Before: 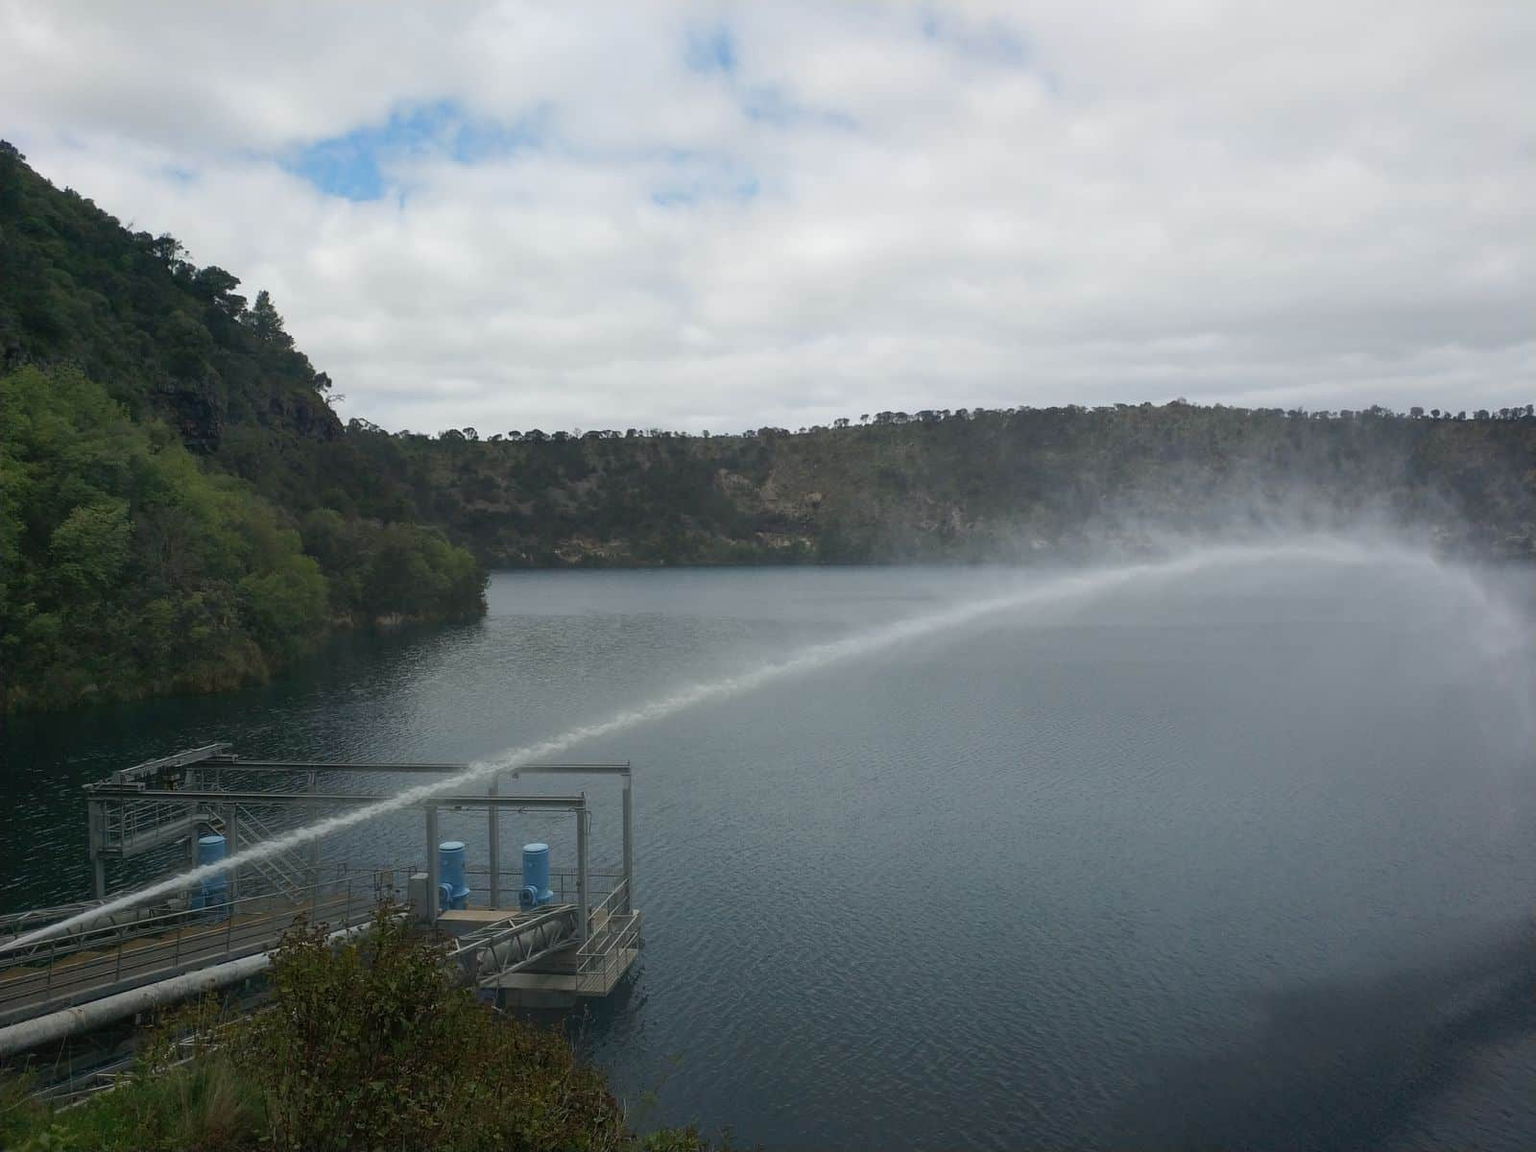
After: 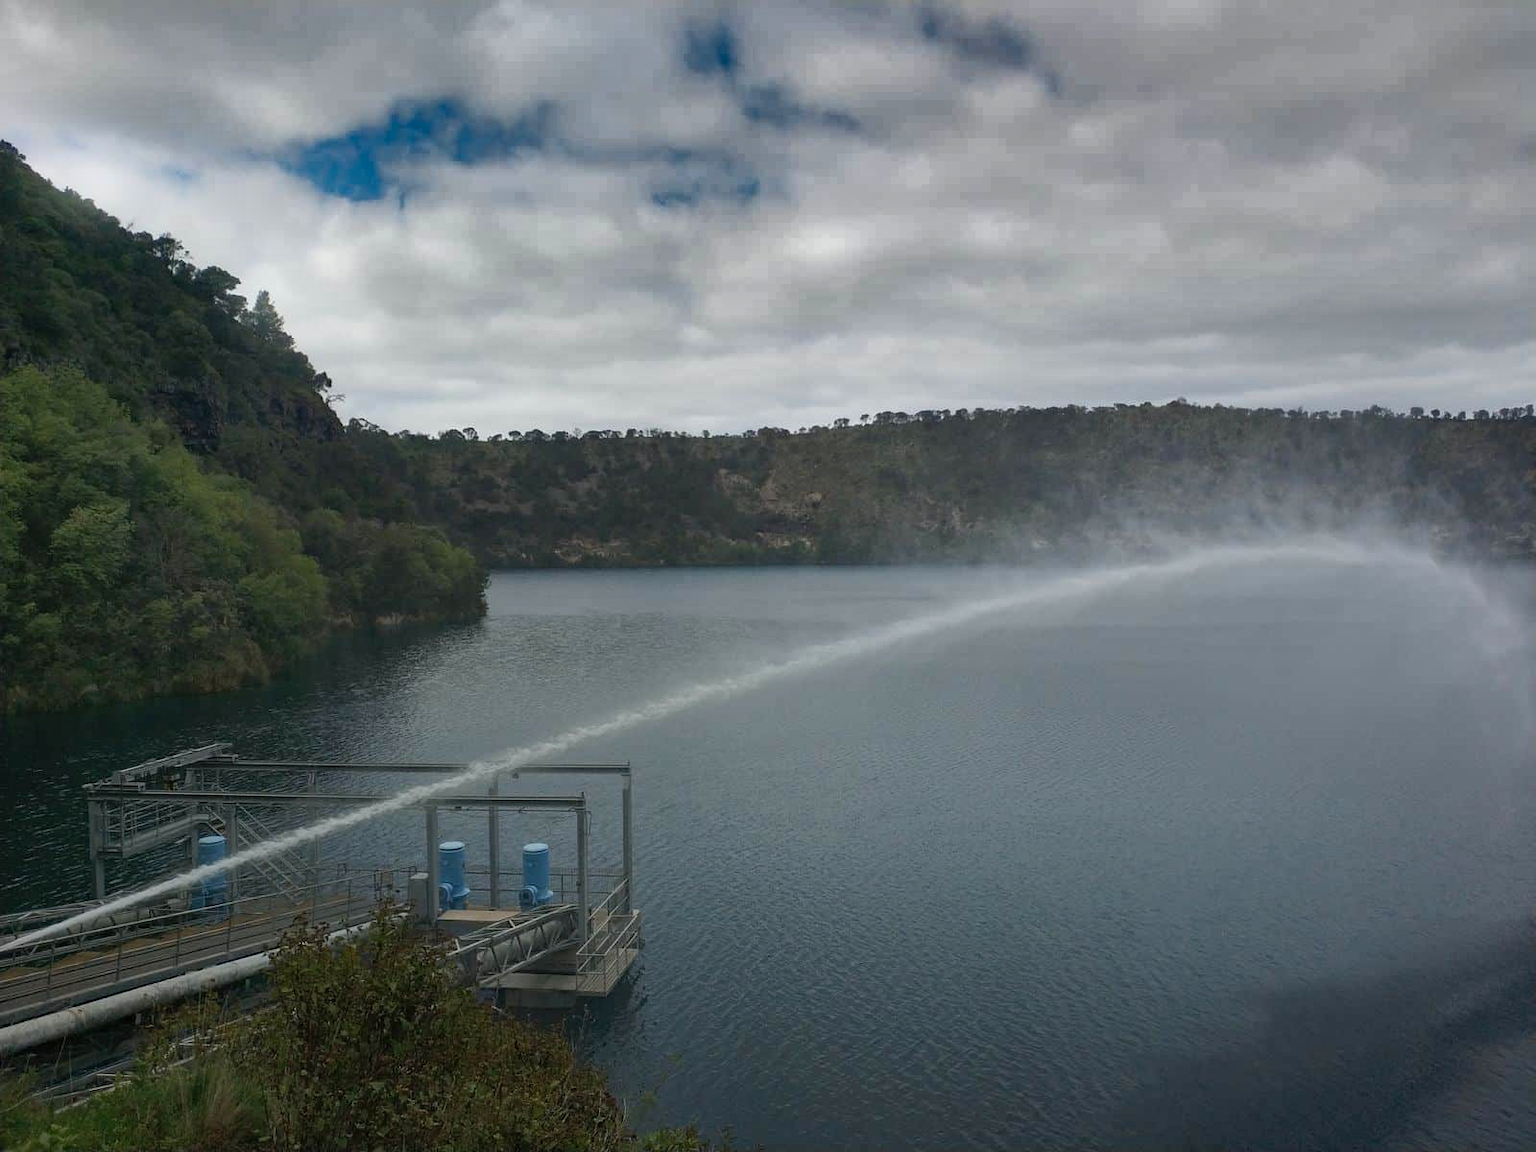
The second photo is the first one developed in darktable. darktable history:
shadows and highlights: shadows 24.5, highlights -78.15, soften with gaussian
bloom: size 5%, threshold 95%, strength 15%
haze removal: compatibility mode true, adaptive false
